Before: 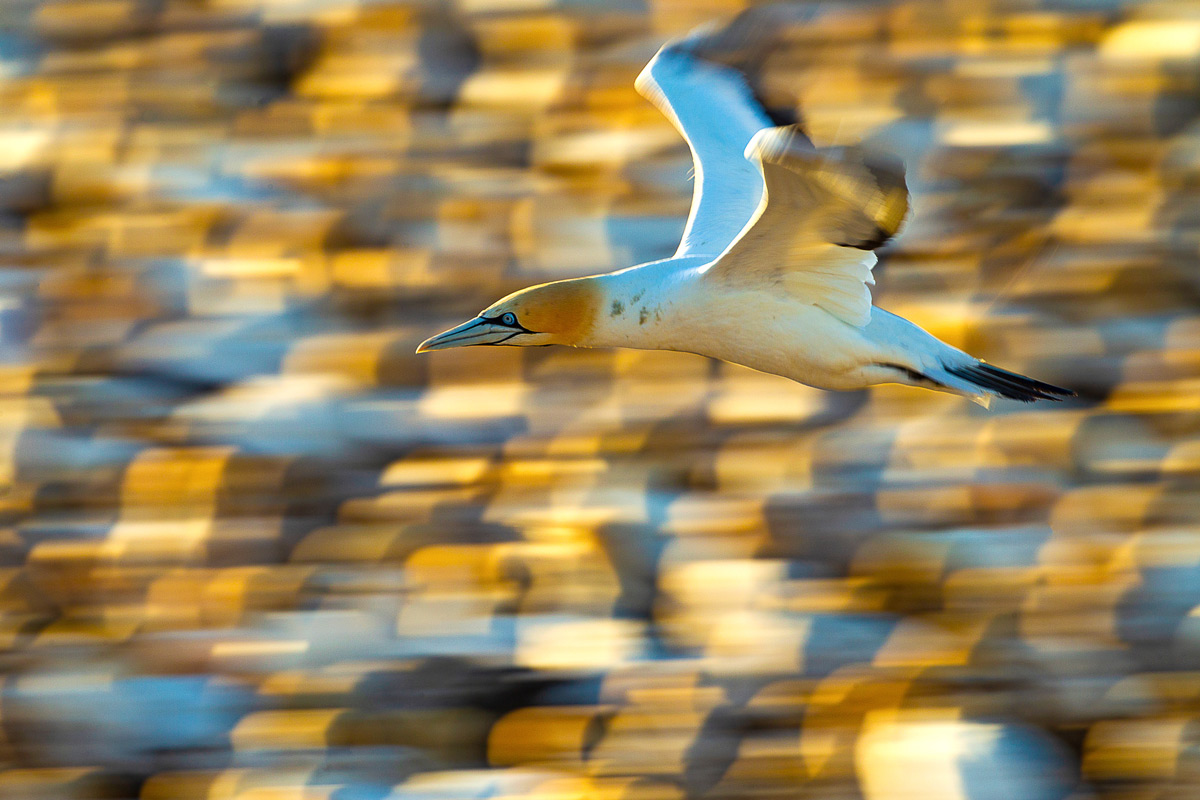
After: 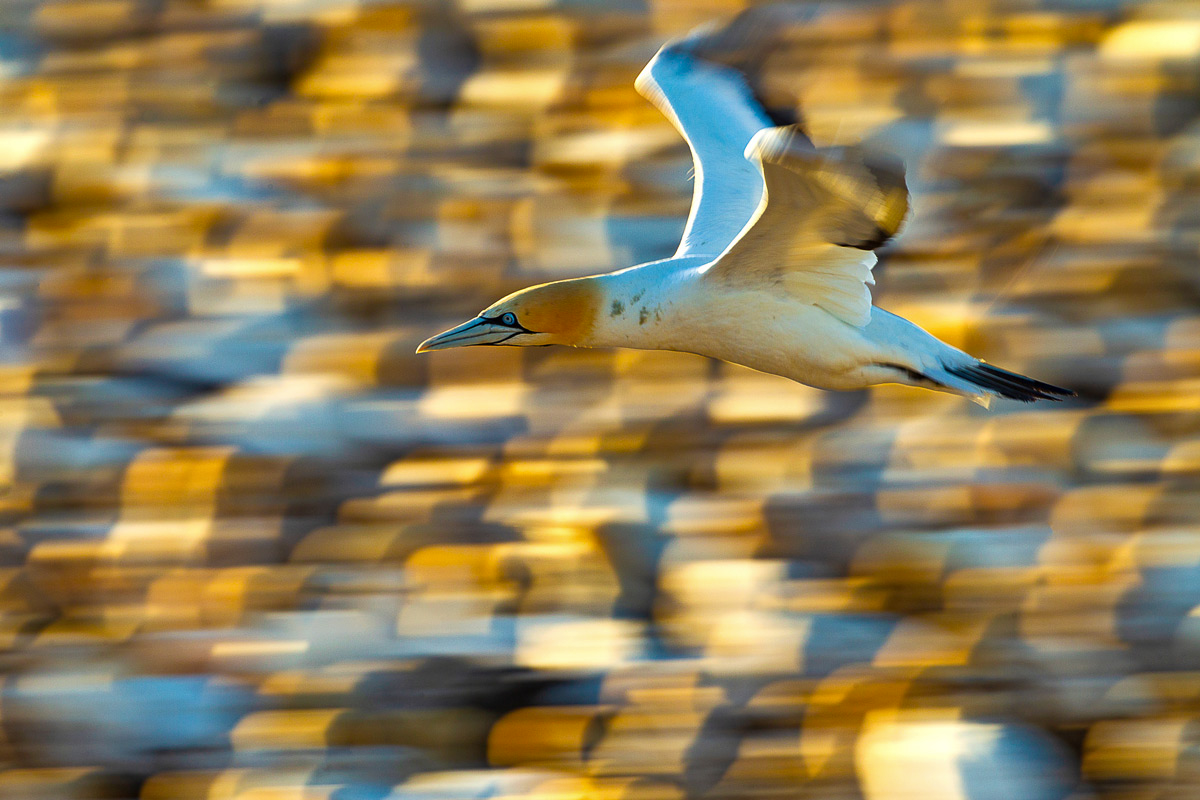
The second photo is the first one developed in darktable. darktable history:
shadows and highlights: shadows 17.34, highlights -83.81, soften with gaussian
